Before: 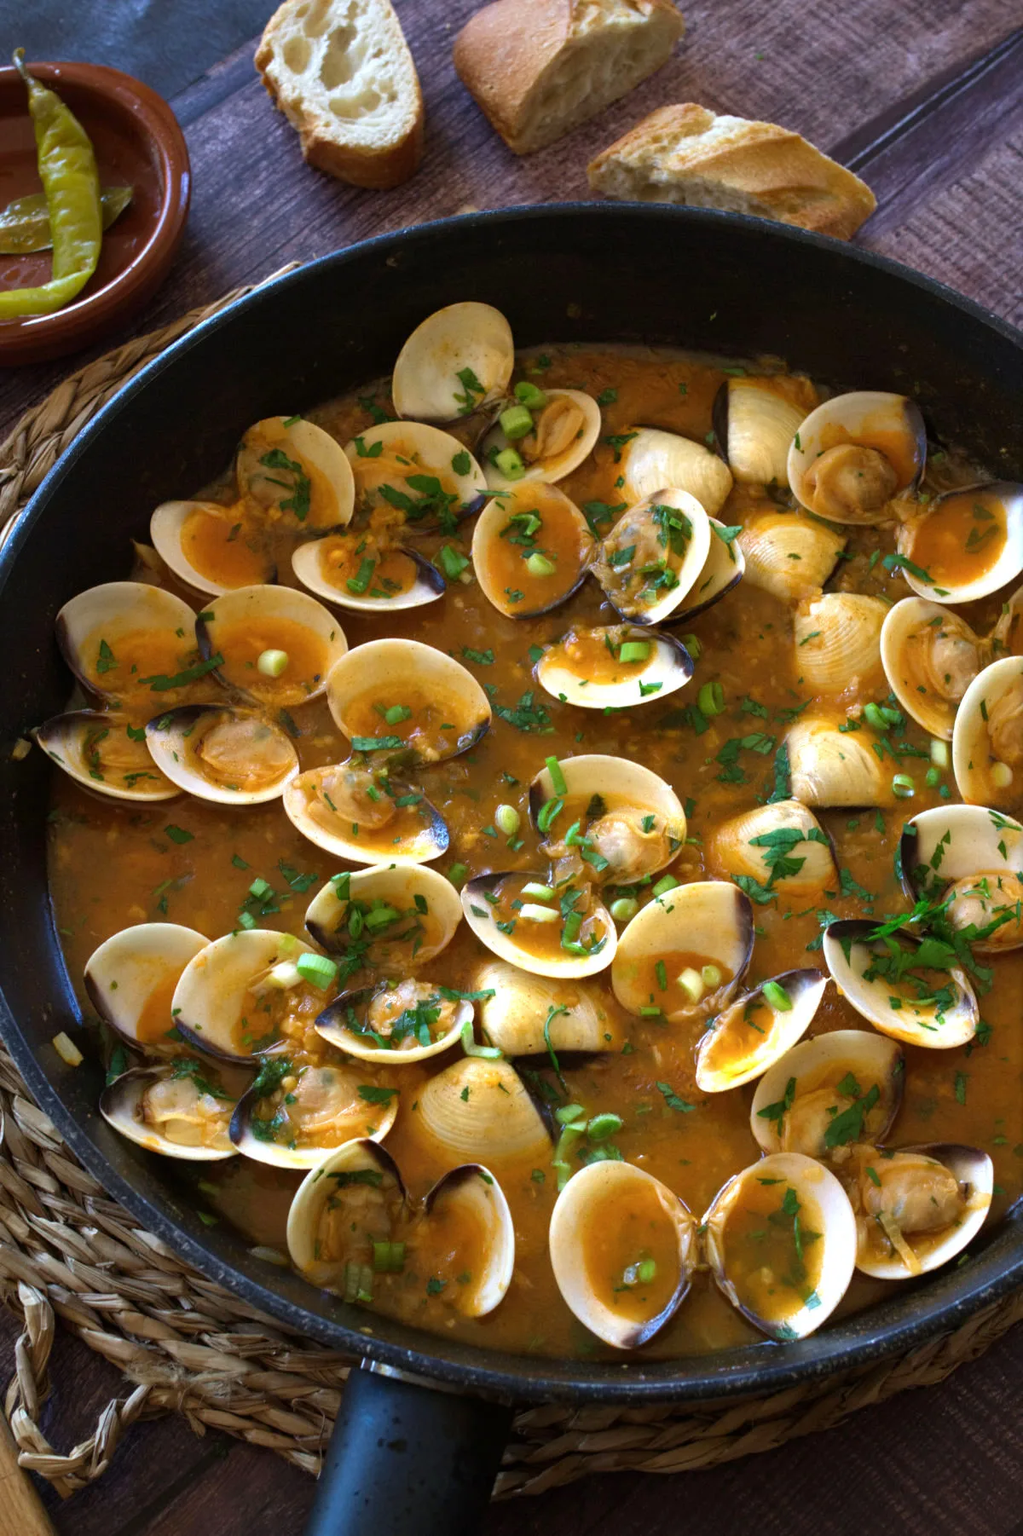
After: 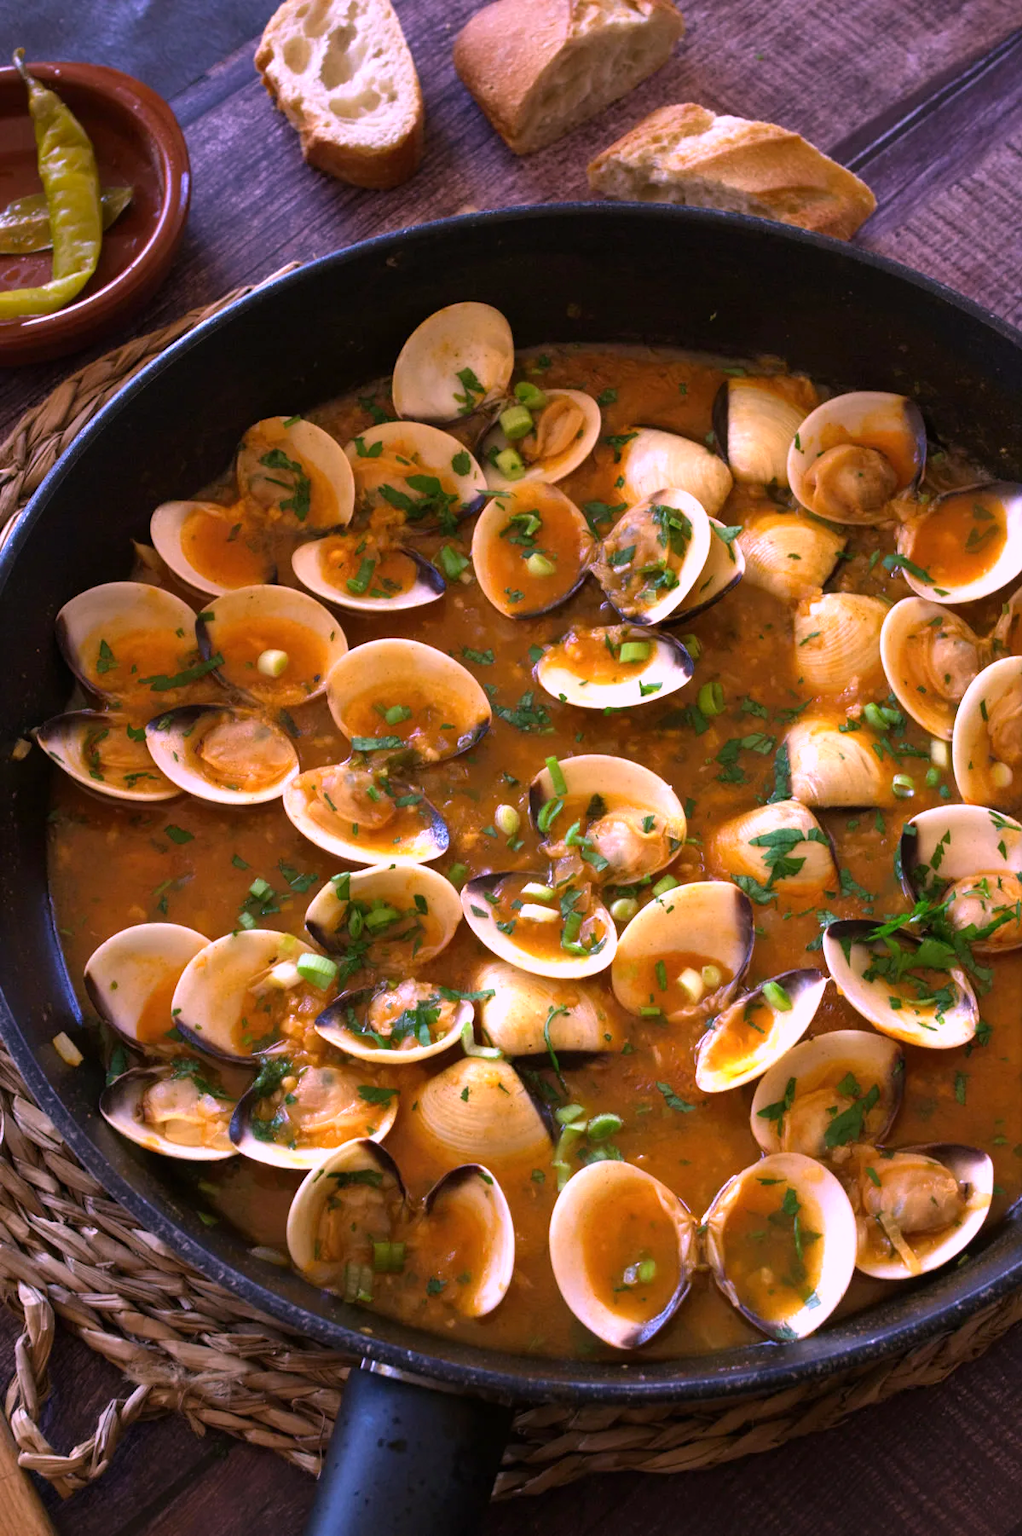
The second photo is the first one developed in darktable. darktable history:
white balance: red 1.066, blue 1.119
tone equalizer: on, module defaults
color correction: highlights a* 14.52, highlights b* 4.84
